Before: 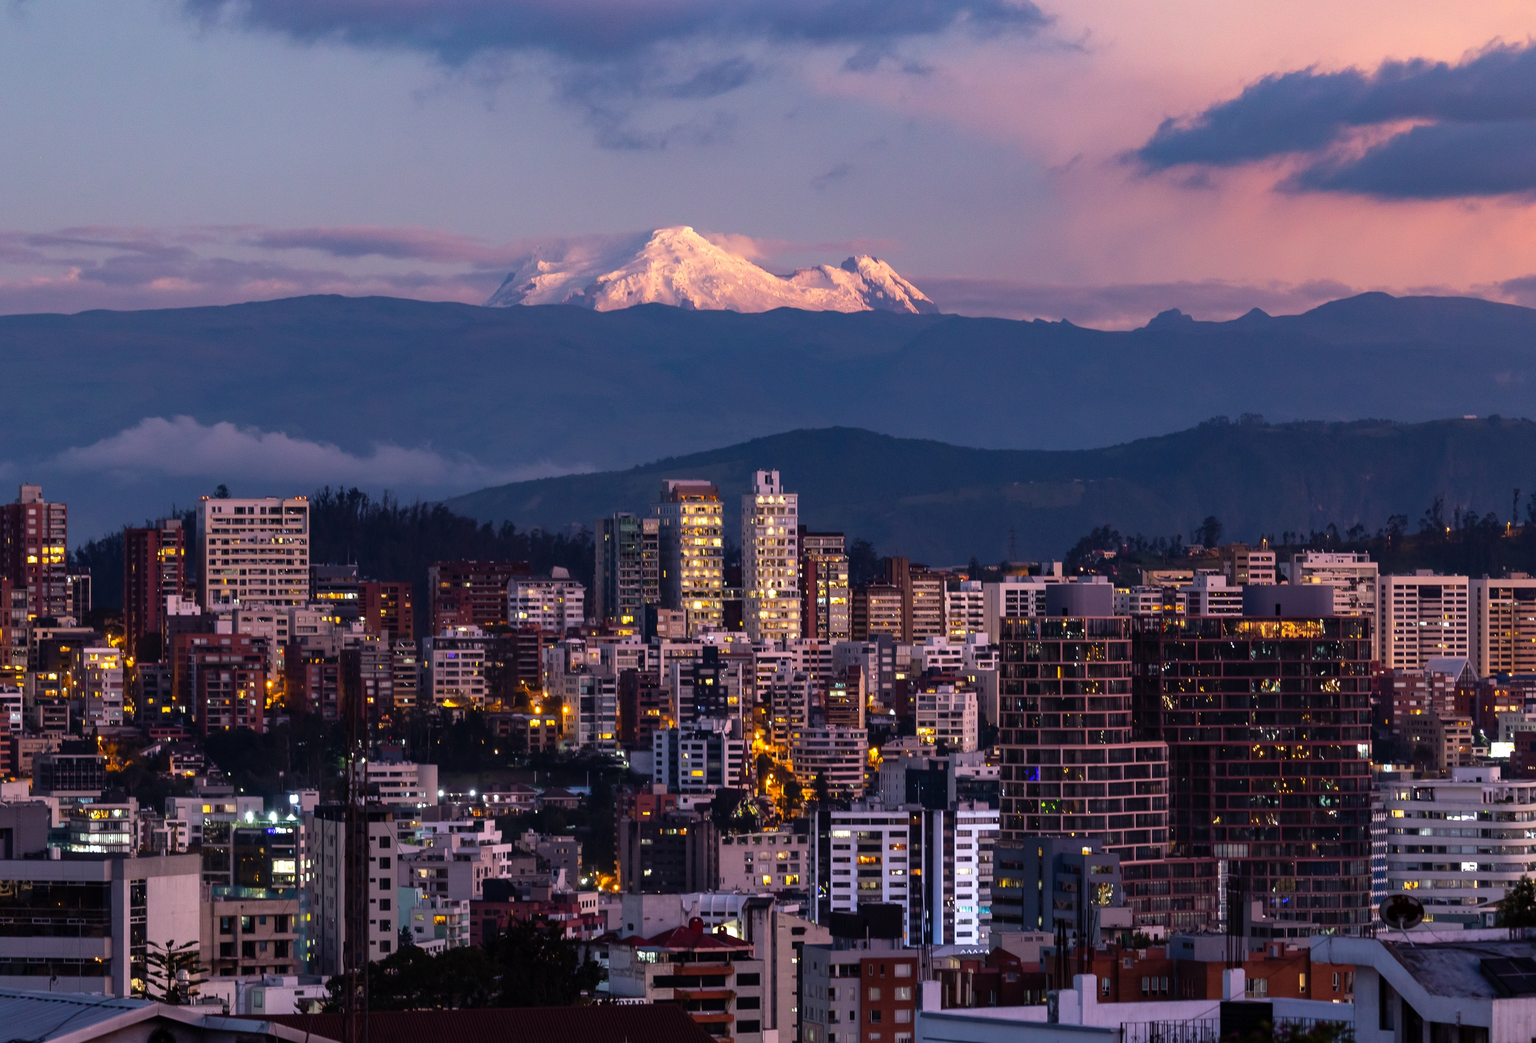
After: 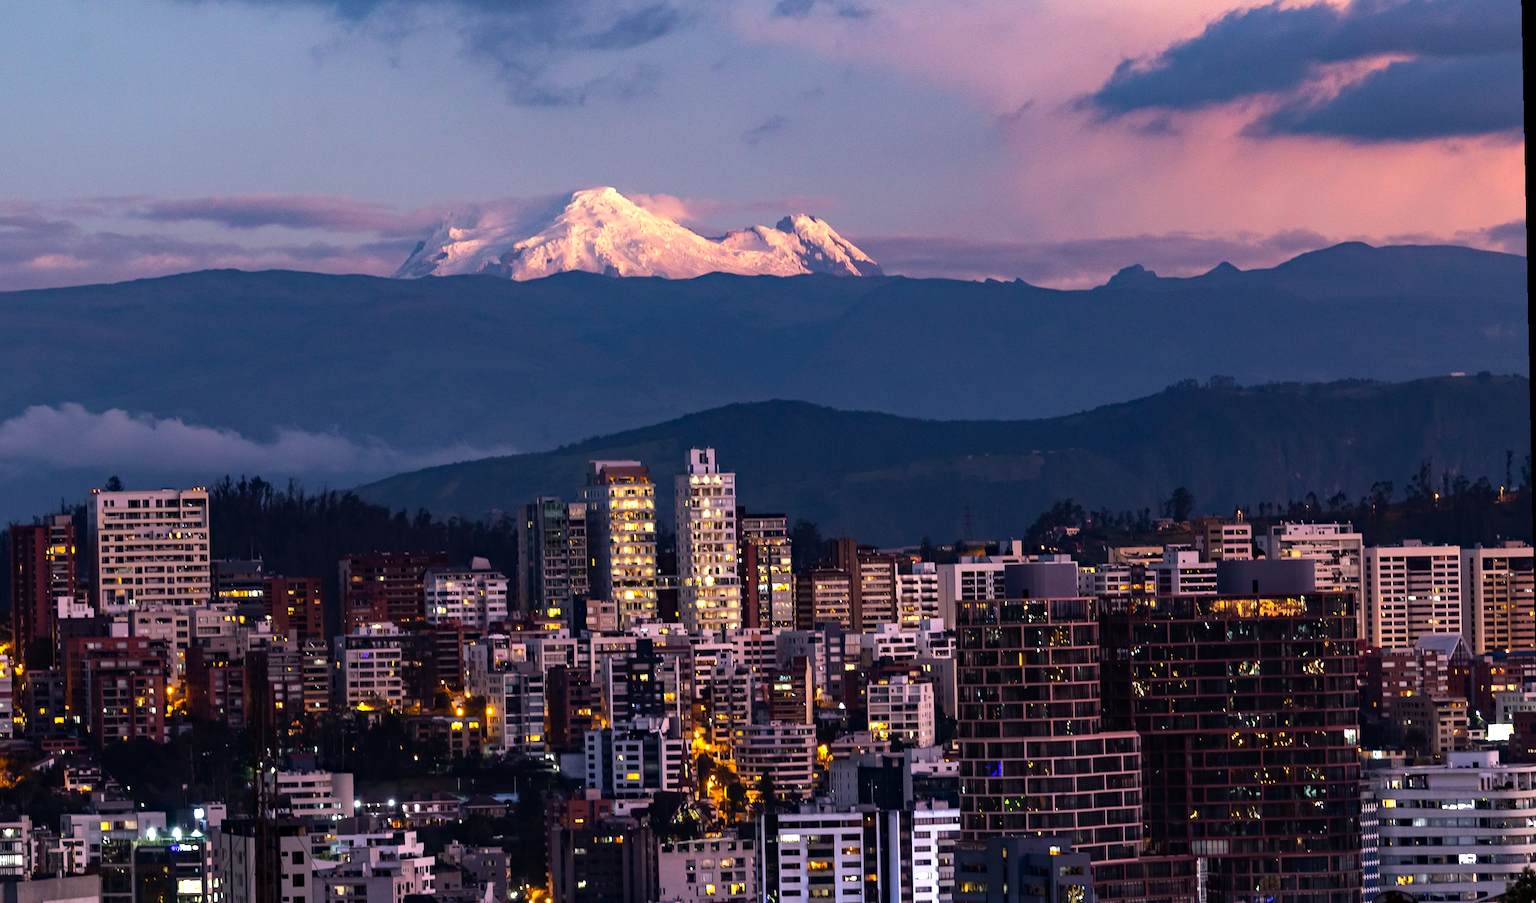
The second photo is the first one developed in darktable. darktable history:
haze removal: compatibility mode true, adaptive false
tone equalizer: -8 EV -0.417 EV, -7 EV -0.389 EV, -6 EV -0.333 EV, -5 EV -0.222 EV, -3 EV 0.222 EV, -2 EV 0.333 EV, -1 EV 0.389 EV, +0 EV 0.417 EV, edges refinement/feathering 500, mask exposure compensation -1.57 EV, preserve details no
exposure: exposure -0.064 EV, compensate highlight preservation false
crop: left 8.155%, top 6.611%, bottom 15.385%
rotate and perspective: rotation -1.24°, automatic cropping off
